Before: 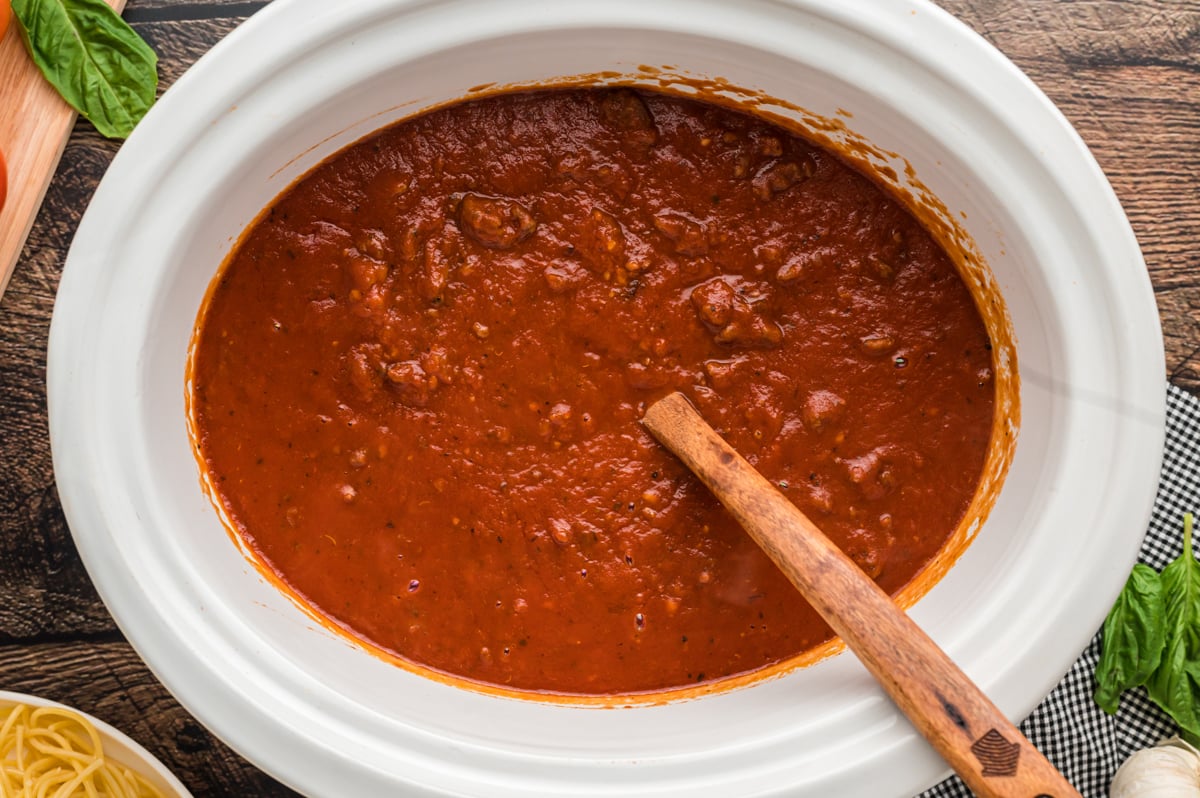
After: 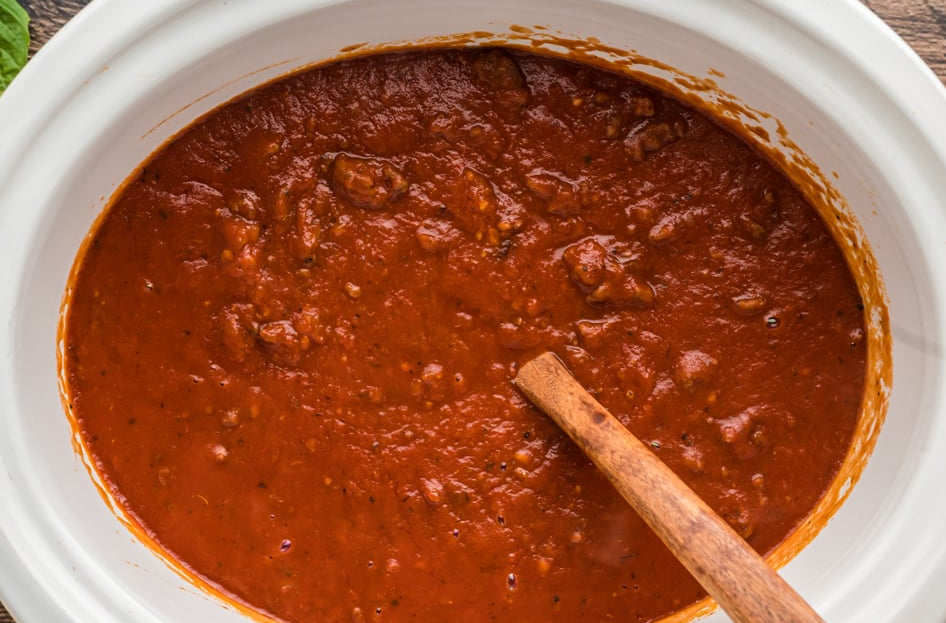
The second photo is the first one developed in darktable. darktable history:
crop and rotate: left 10.689%, top 5.103%, right 10.442%, bottom 16.729%
